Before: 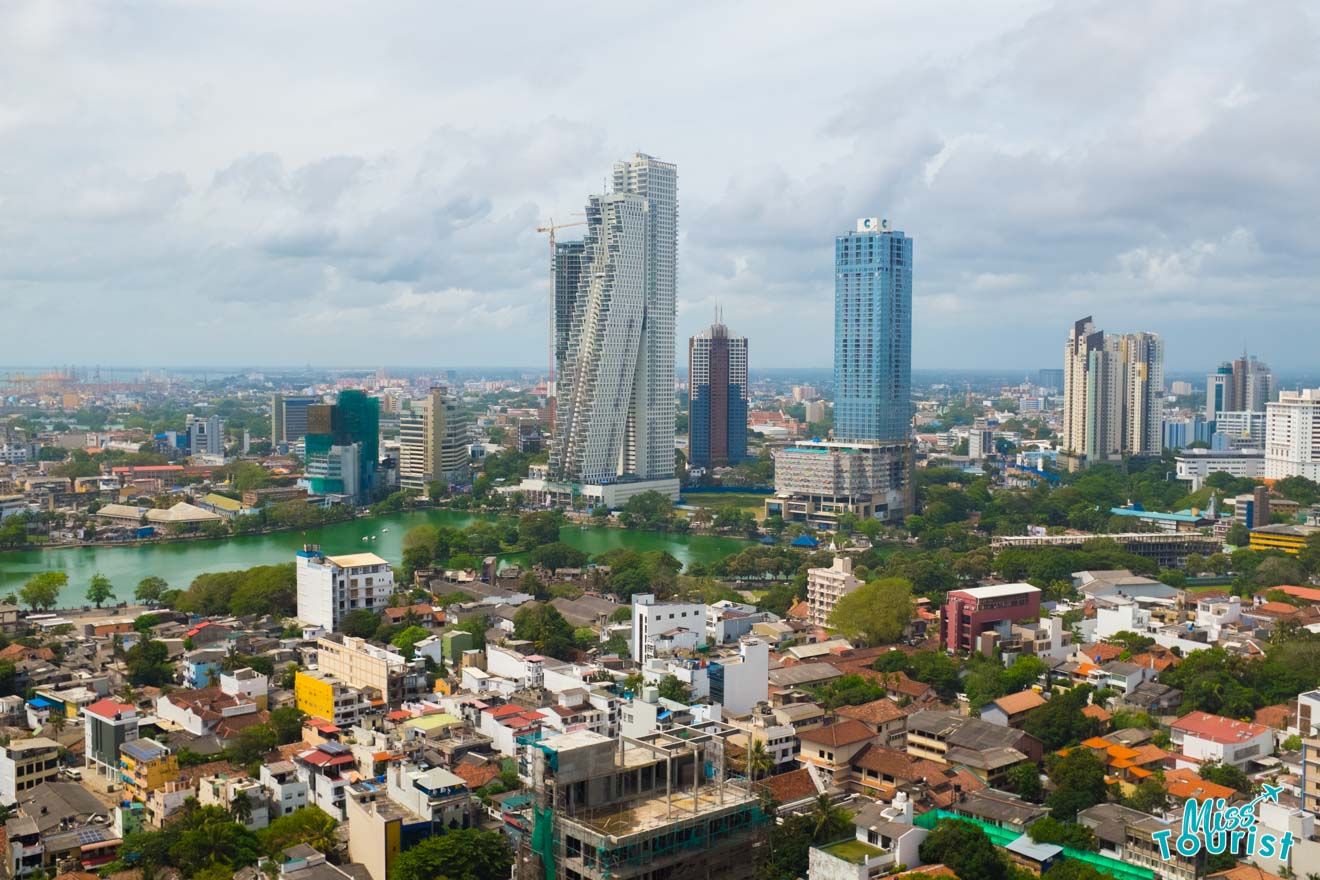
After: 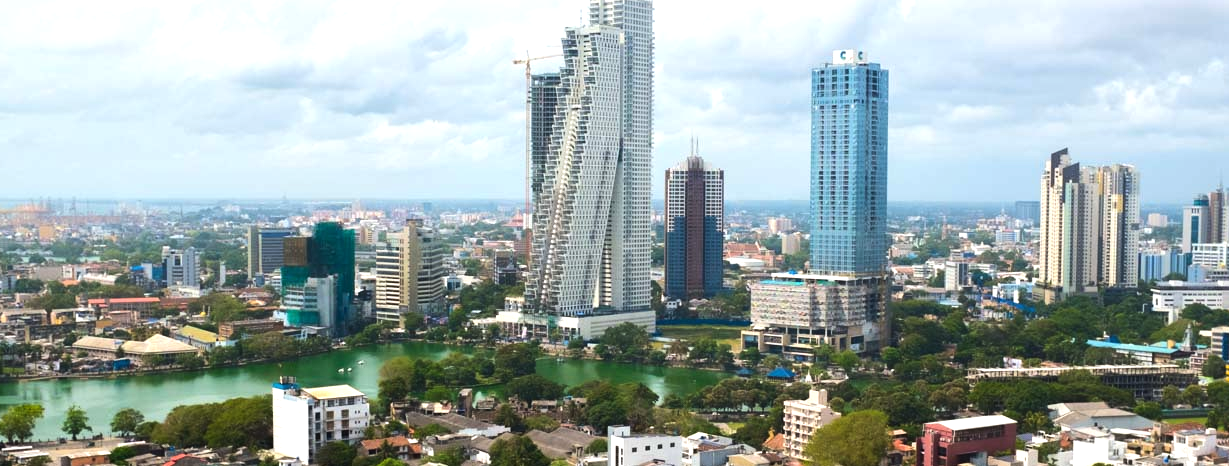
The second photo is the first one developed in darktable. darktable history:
crop: left 1.85%, top 19.131%, right 4.987%, bottom 27.826%
tone equalizer: -8 EV -0.777 EV, -7 EV -0.722 EV, -6 EV -0.602 EV, -5 EV -0.411 EV, -3 EV 0.401 EV, -2 EV 0.6 EV, -1 EV 0.698 EV, +0 EV 0.772 EV, edges refinement/feathering 500, mask exposure compensation -1.57 EV, preserve details no
